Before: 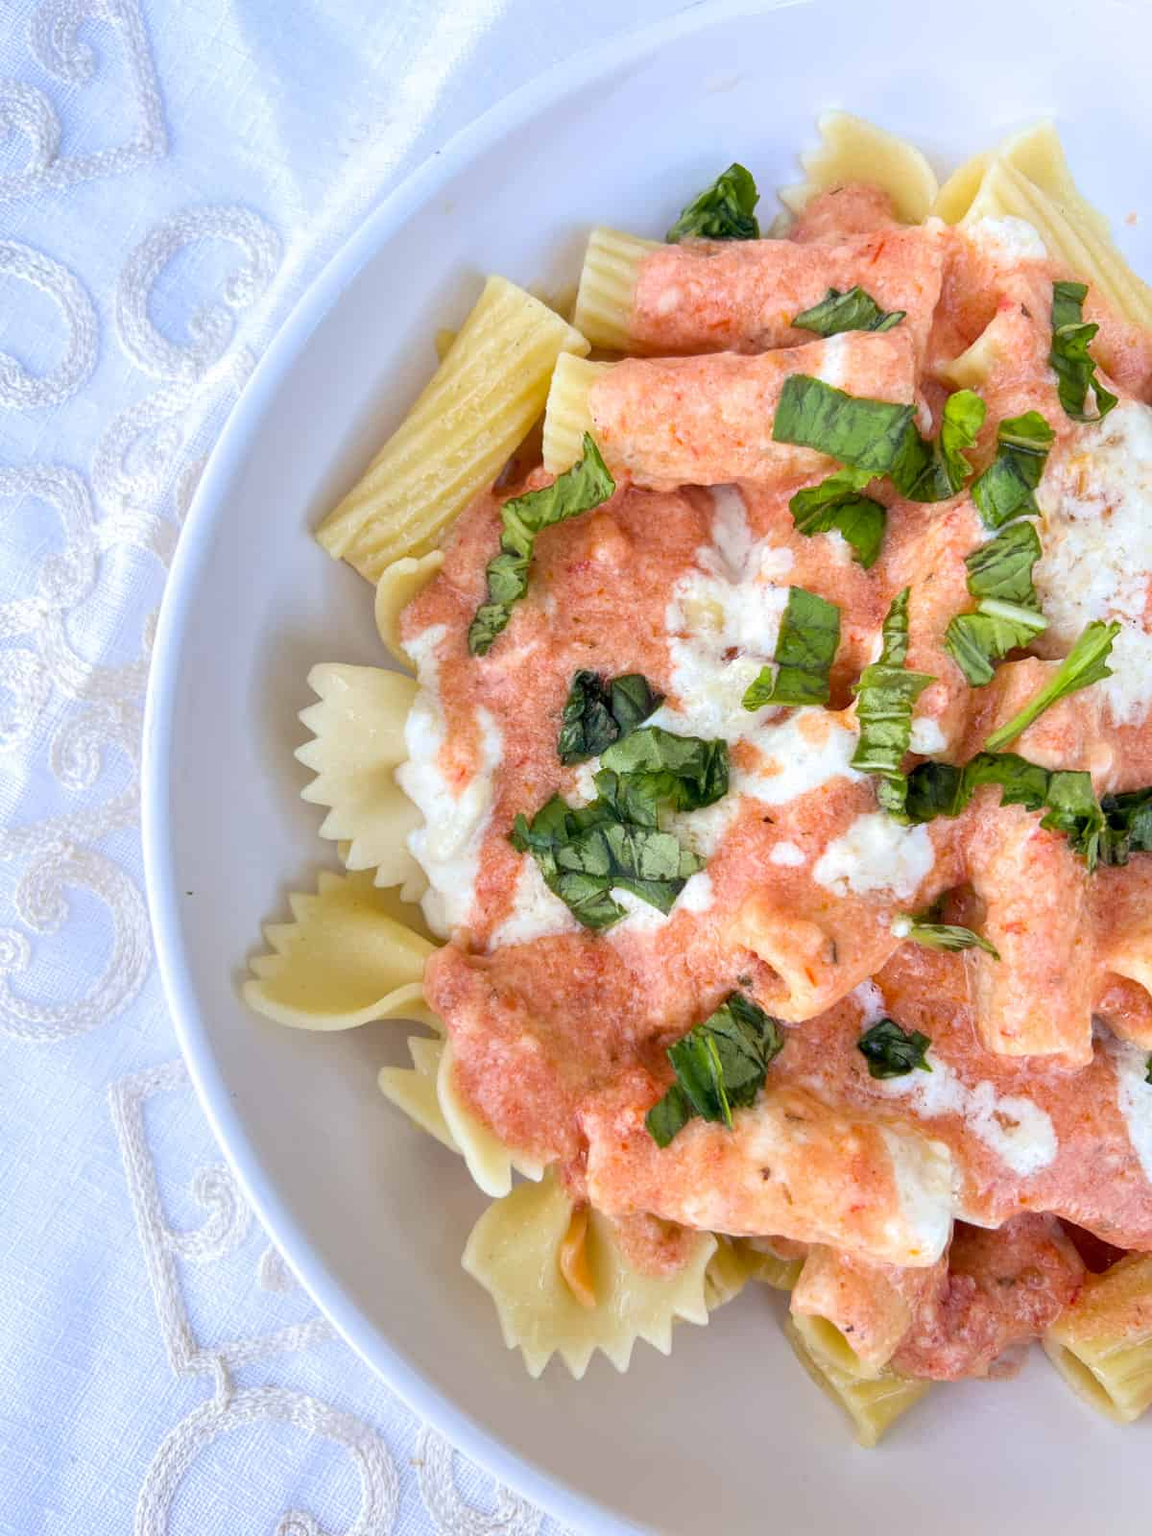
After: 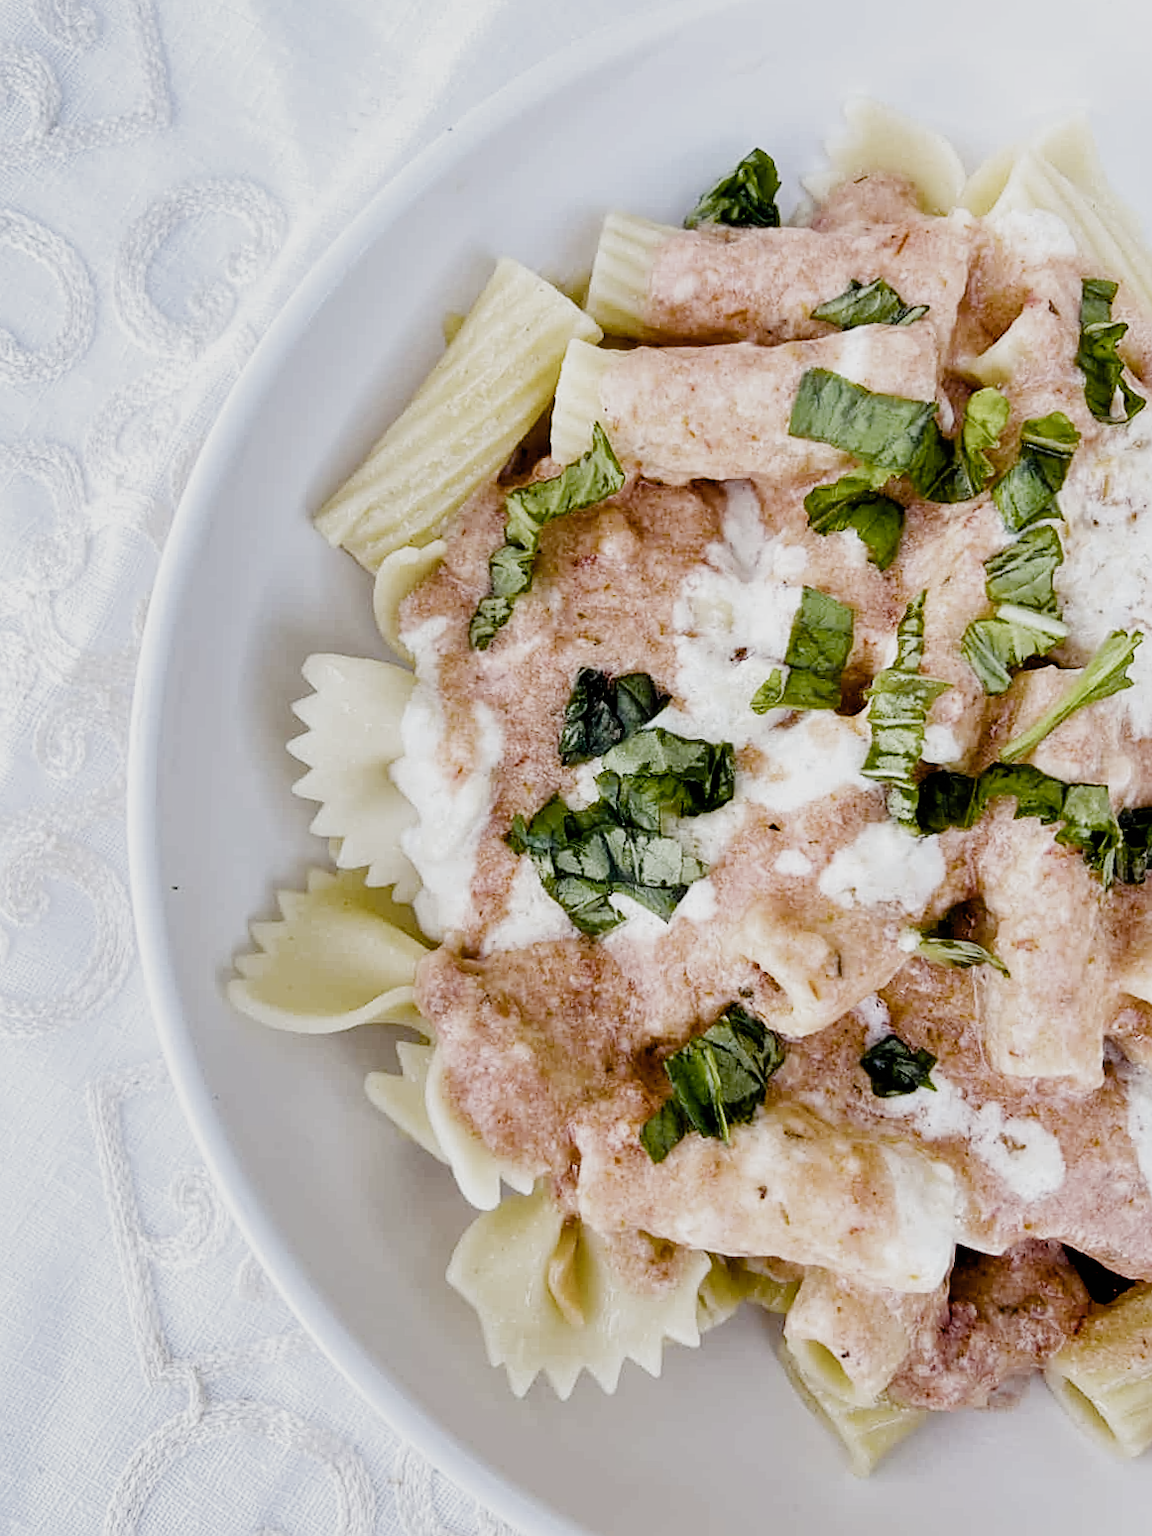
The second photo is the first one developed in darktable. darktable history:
sharpen: on, module defaults
filmic rgb: black relative exposure -5.05 EV, white relative exposure 3.98 EV, hardness 2.9, contrast 1.3, highlights saturation mix -30.87%, preserve chrominance no, color science v5 (2021)
color balance rgb: perceptual saturation grading › global saturation 25.149%, perceptual saturation grading › highlights -28.162%, perceptual saturation grading › shadows 32.907%, global vibrance 20%
crop and rotate: angle -1.41°
